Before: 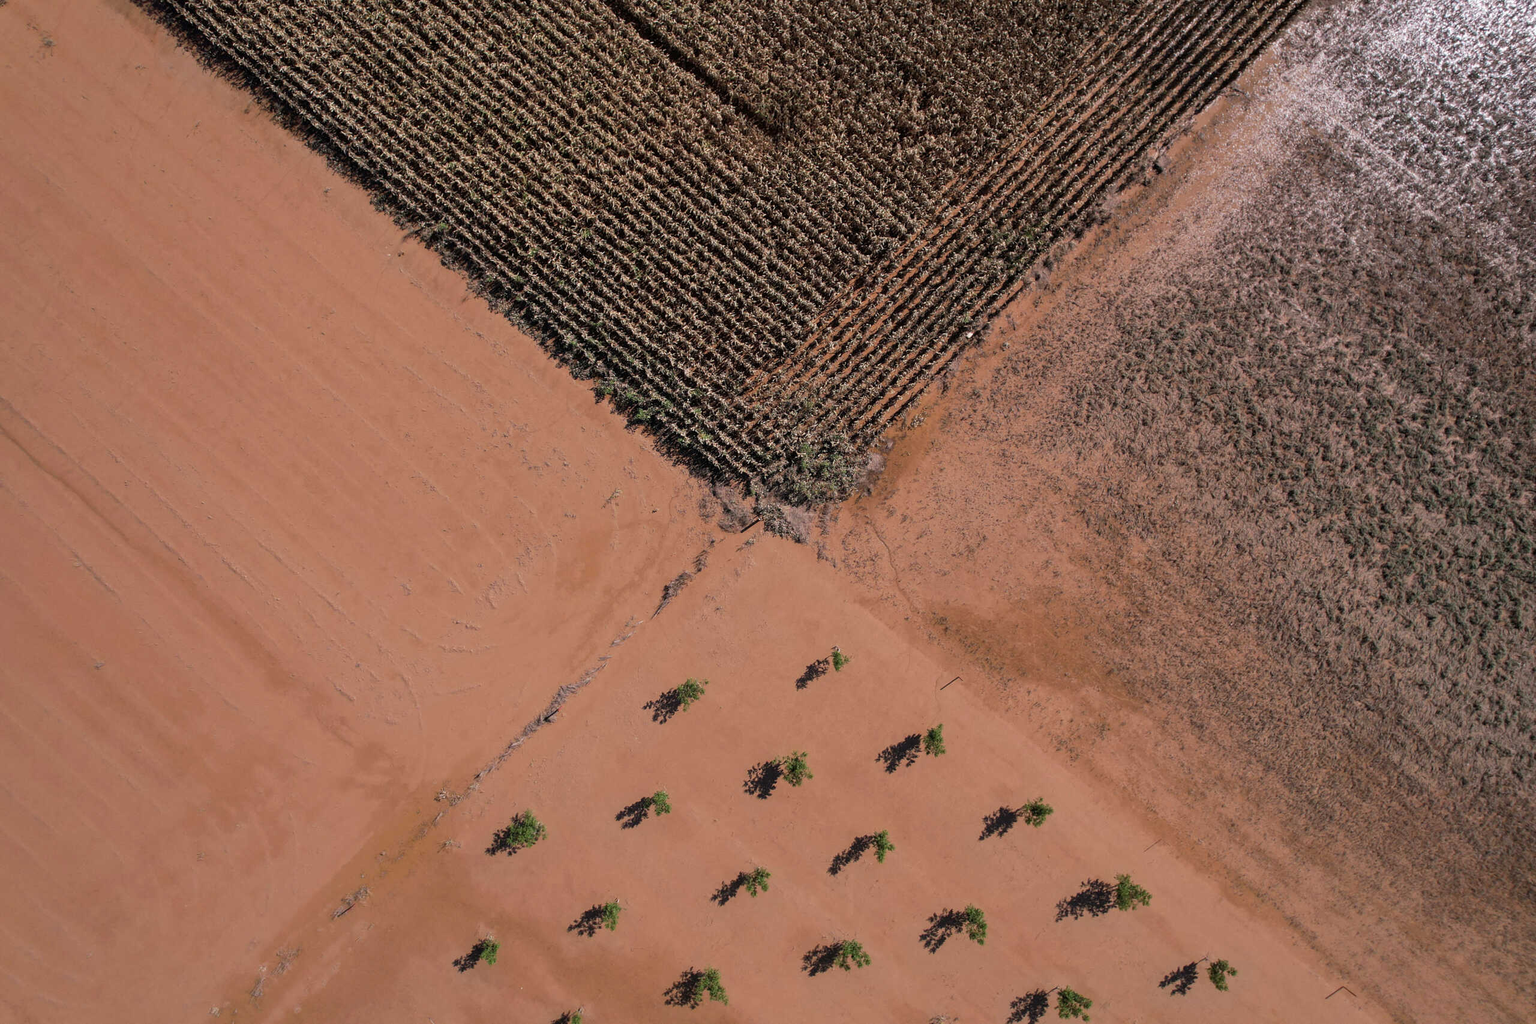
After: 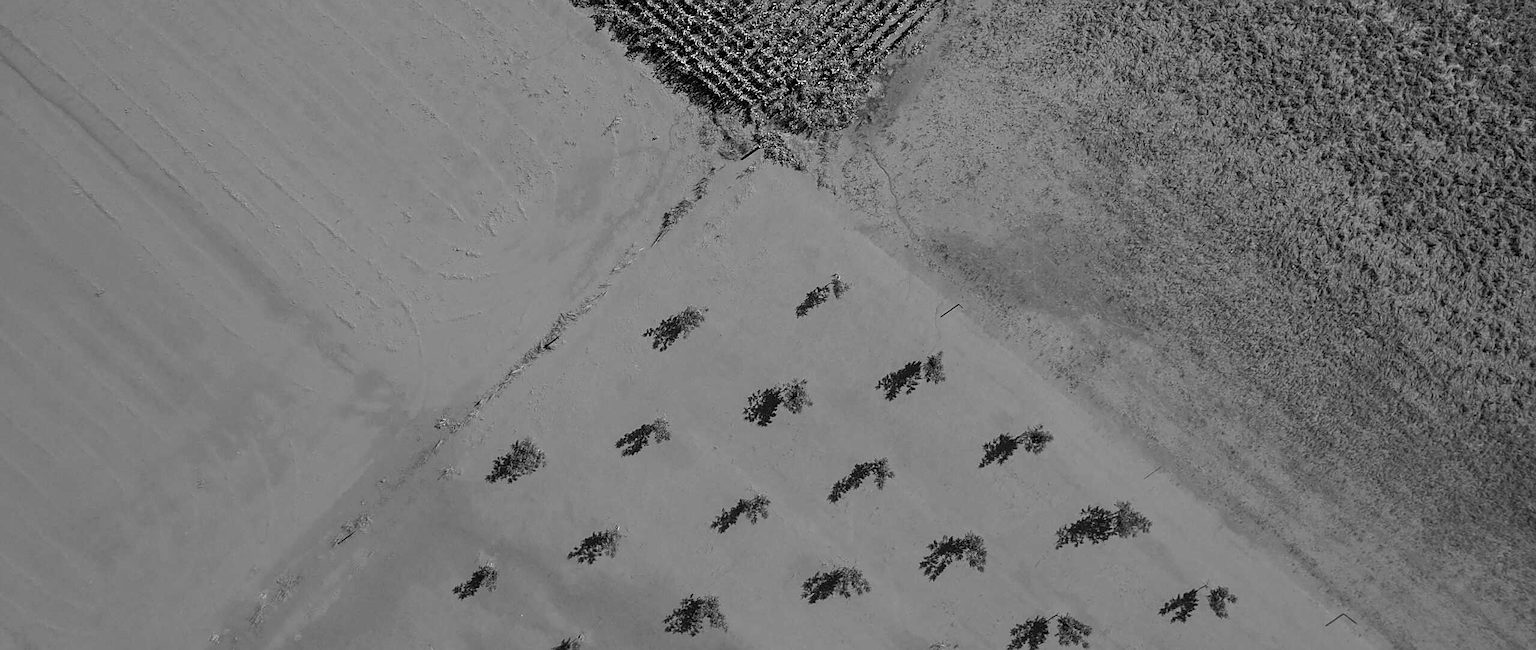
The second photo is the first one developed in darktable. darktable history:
sharpen: on, module defaults
crop and rotate: top 36.435%
monochrome: size 1
